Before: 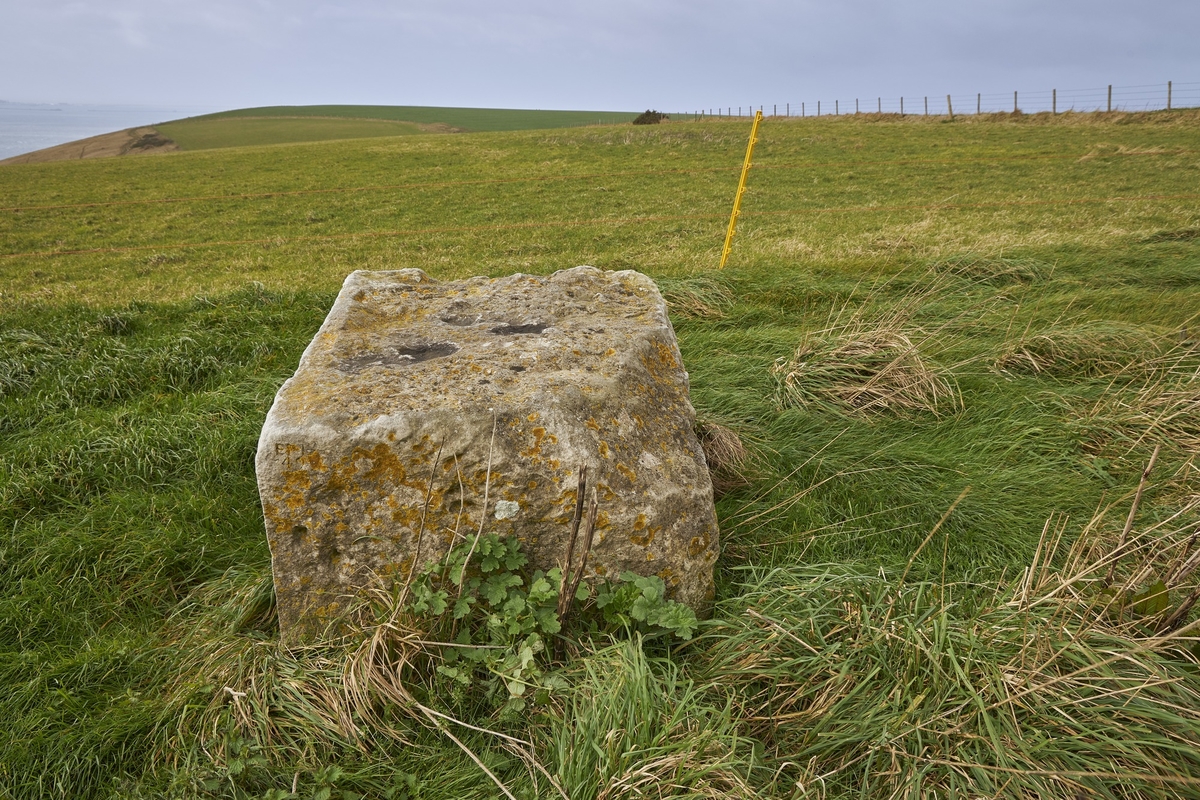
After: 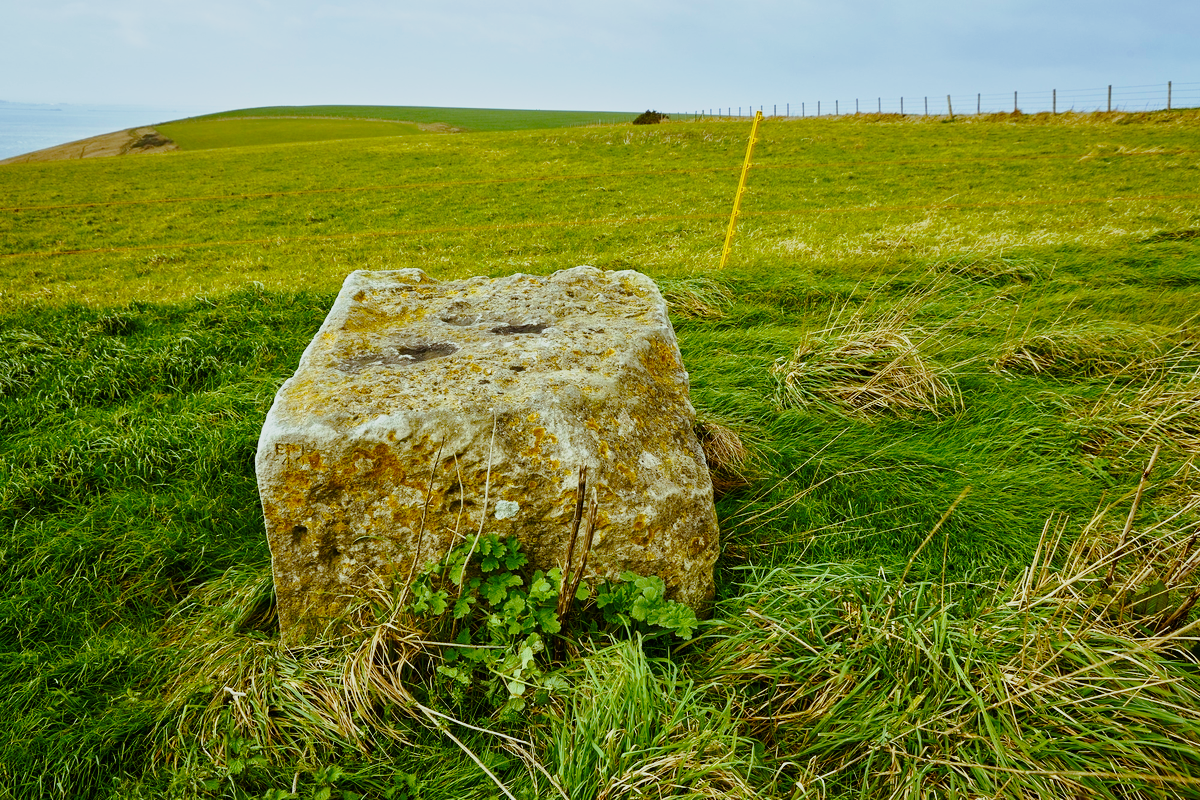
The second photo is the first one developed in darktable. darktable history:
tone curve: curves: ch0 [(0.003, 0.003) (0.104, 0.026) (0.236, 0.181) (0.401, 0.443) (0.495, 0.55) (0.625, 0.67) (0.819, 0.841) (0.96, 0.899)]; ch1 [(0, 0) (0.161, 0.092) (0.37, 0.302) (0.424, 0.402) (0.45, 0.466) (0.495, 0.51) (0.573, 0.571) (0.638, 0.641) (0.751, 0.741) (1, 1)]; ch2 [(0, 0) (0.352, 0.403) (0.466, 0.443) (0.524, 0.526) (0.56, 0.556) (1, 1)], preserve colors none
color balance rgb: shadows lift › luminance -20.236%, power › hue 313.52°, highlights gain › luminance 15.267%, highlights gain › chroma 3.93%, highlights gain › hue 206.67°, linear chroma grading › global chroma 20.177%, perceptual saturation grading › global saturation 20%, perceptual saturation grading › highlights -24.814%, perceptual saturation grading › shadows 24.337%, global vibrance 20%
